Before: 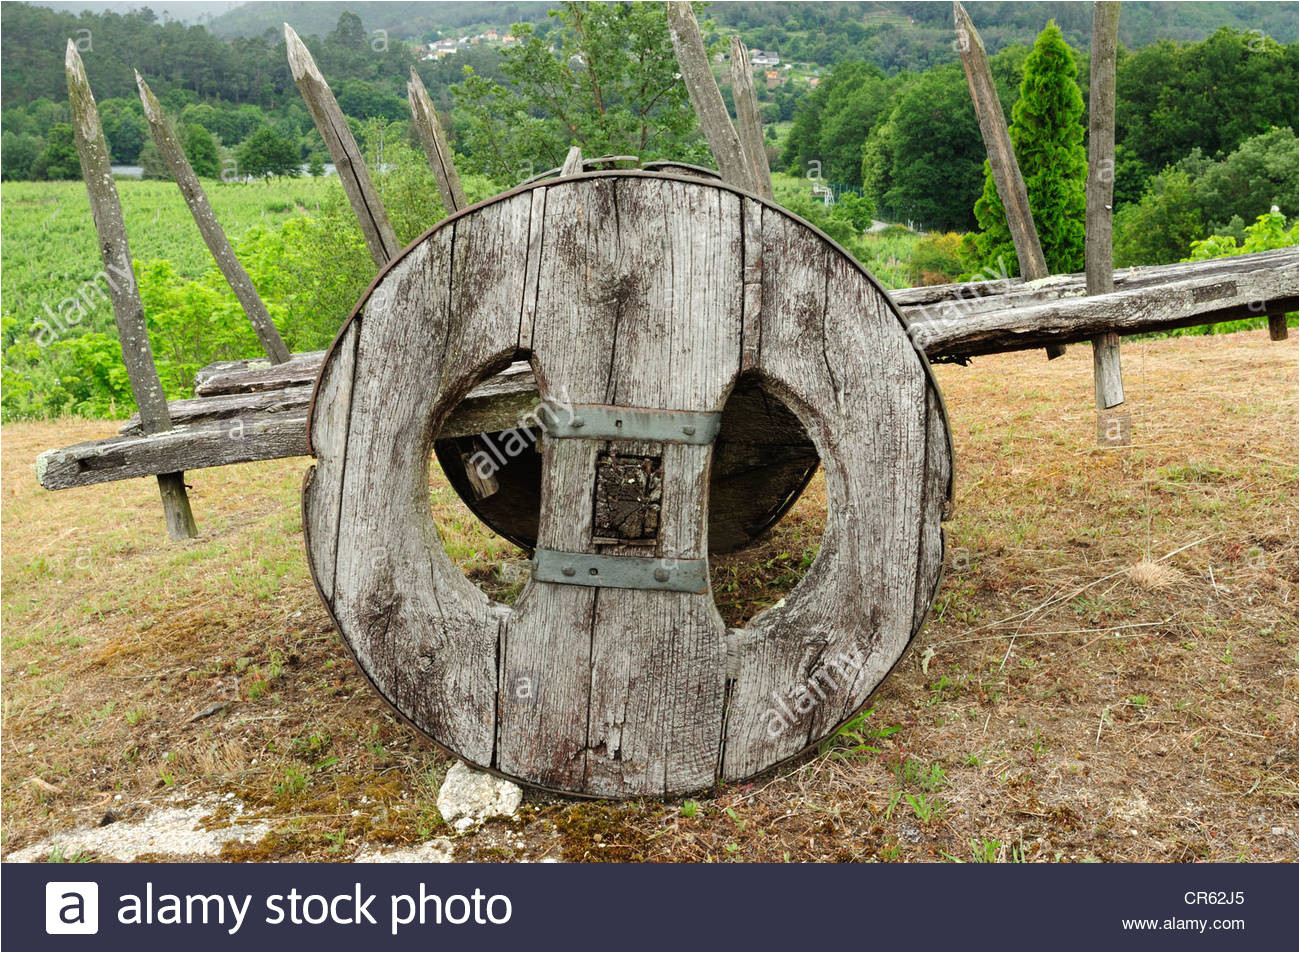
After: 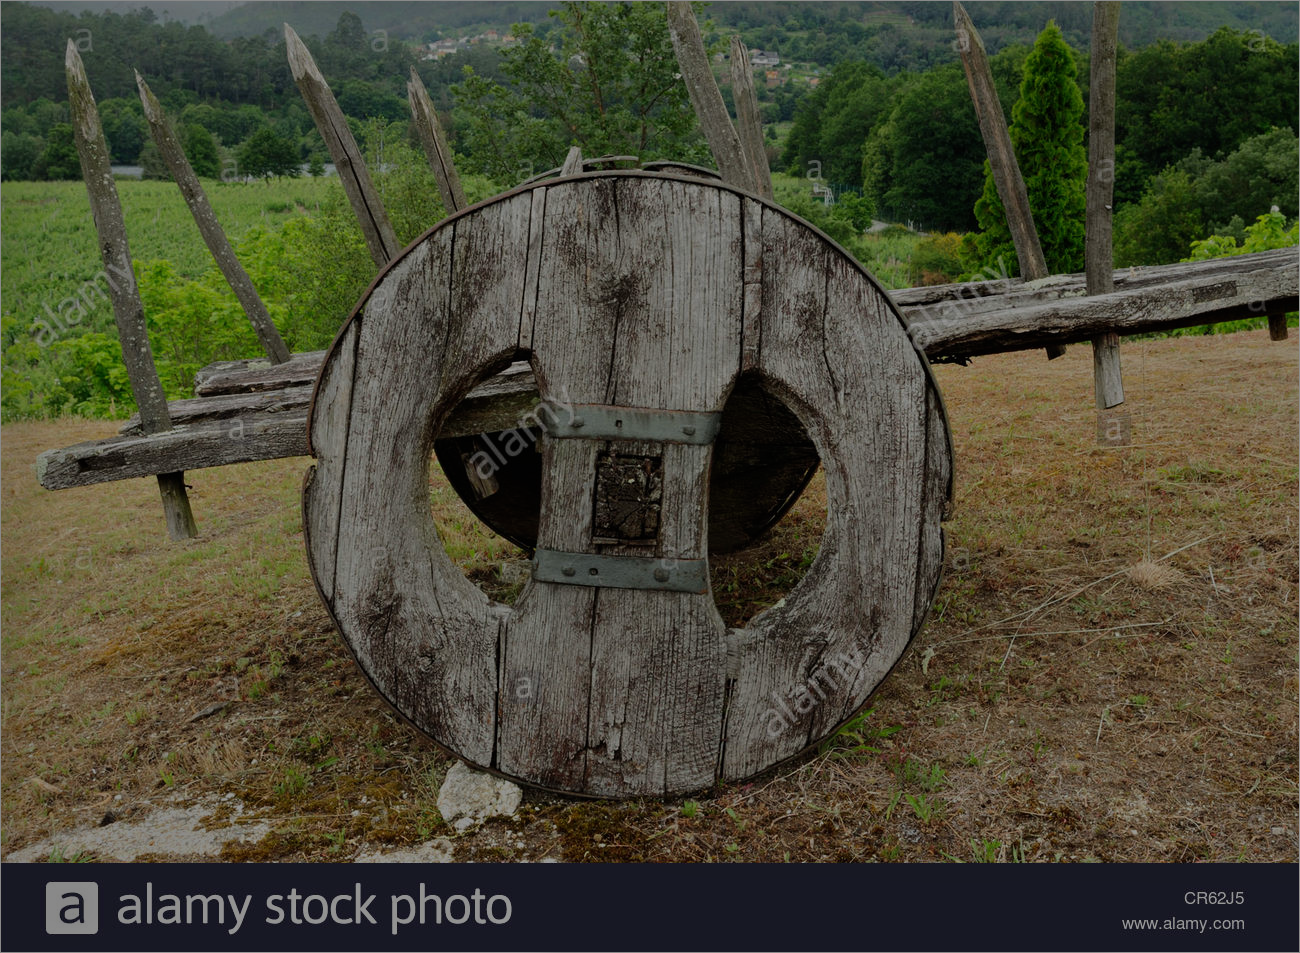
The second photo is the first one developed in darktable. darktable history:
tone equalizer: -8 EV -2 EV, -7 EV -1.97 EV, -6 EV -1.99 EV, -5 EV -2 EV, -4 EV -2 EV, -3 EV -1.99 EV, -2 EV -1.97 EV, -1 EV -1.63 EV, +0 EV -2 EV
